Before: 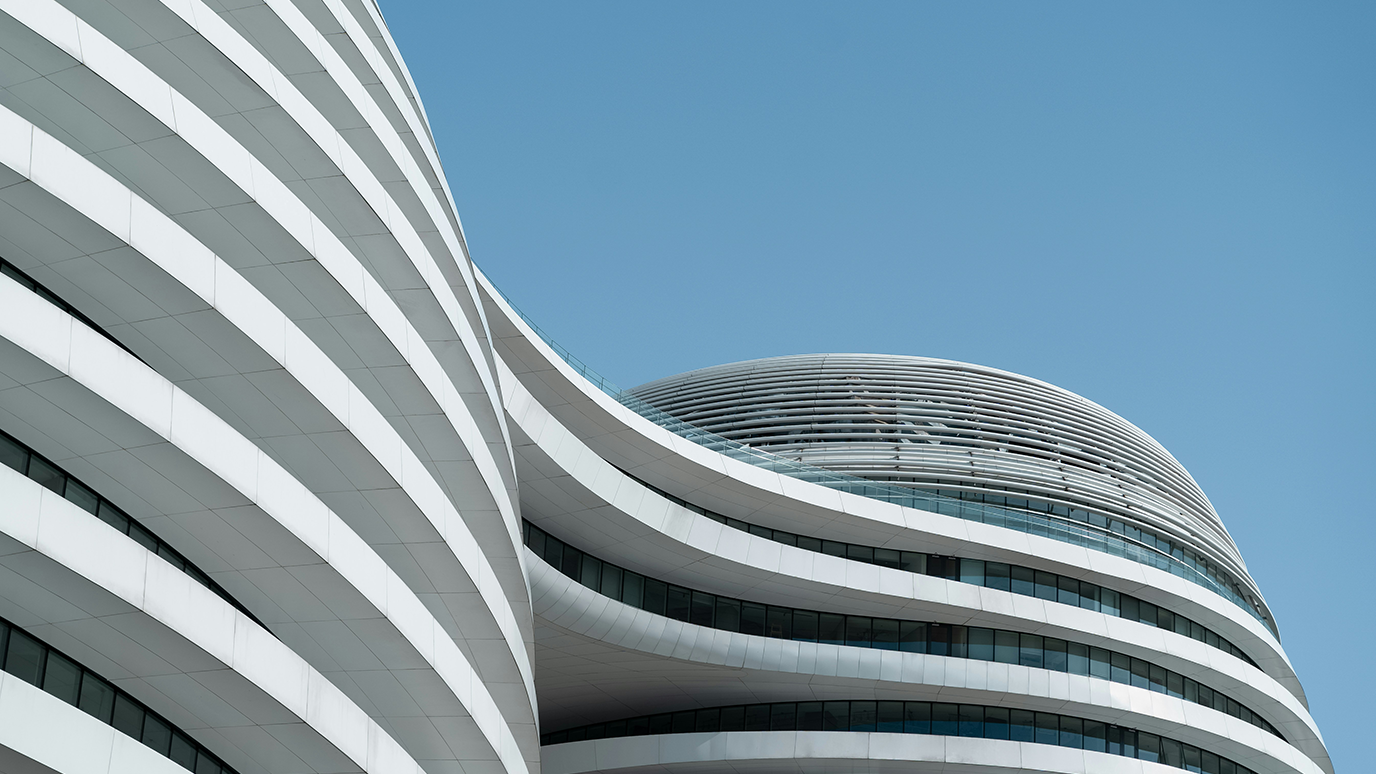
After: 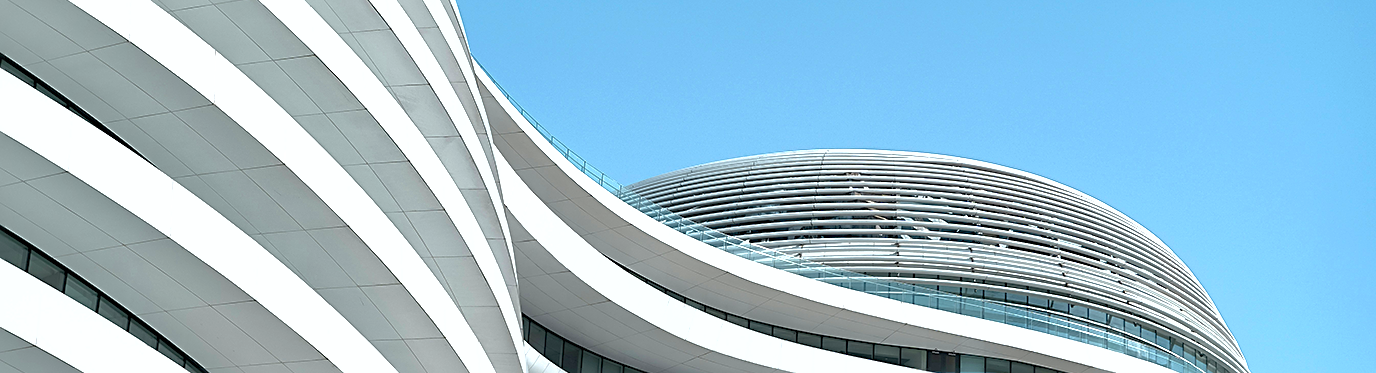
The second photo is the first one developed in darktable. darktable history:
crop and rotate: top 26.482%, bottom 25.229%
shadows and highlights: on, module defaults
exposure: black level correction 0, exposure 1 EV, compensate highlight preservation false
sharpen: on, module defaults
